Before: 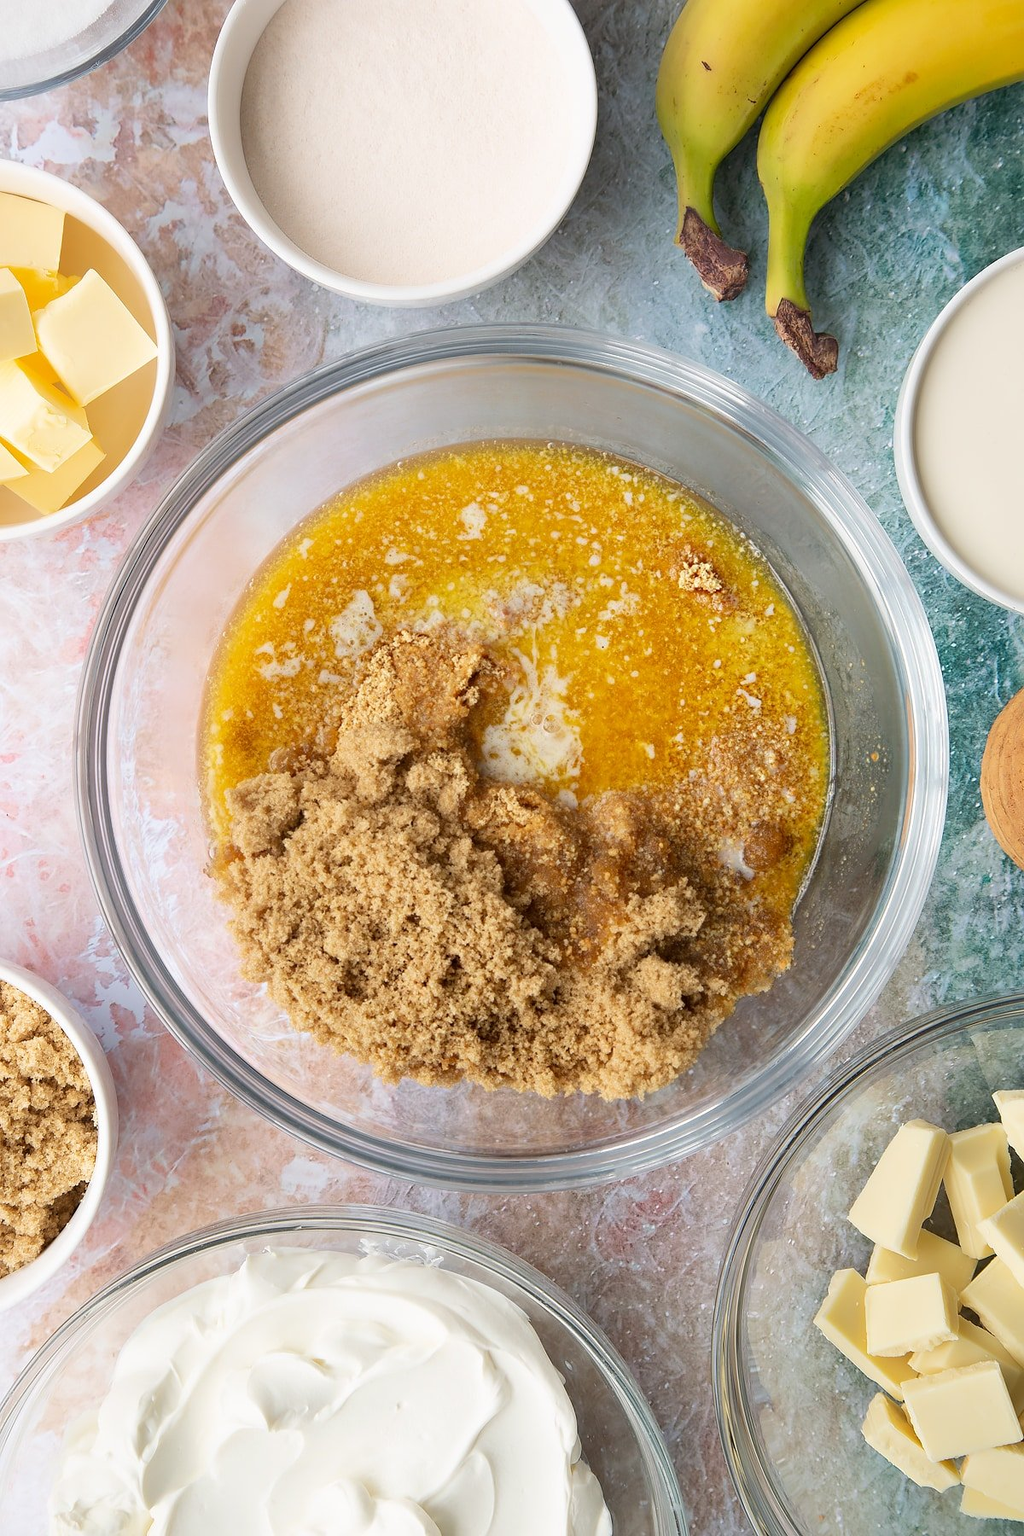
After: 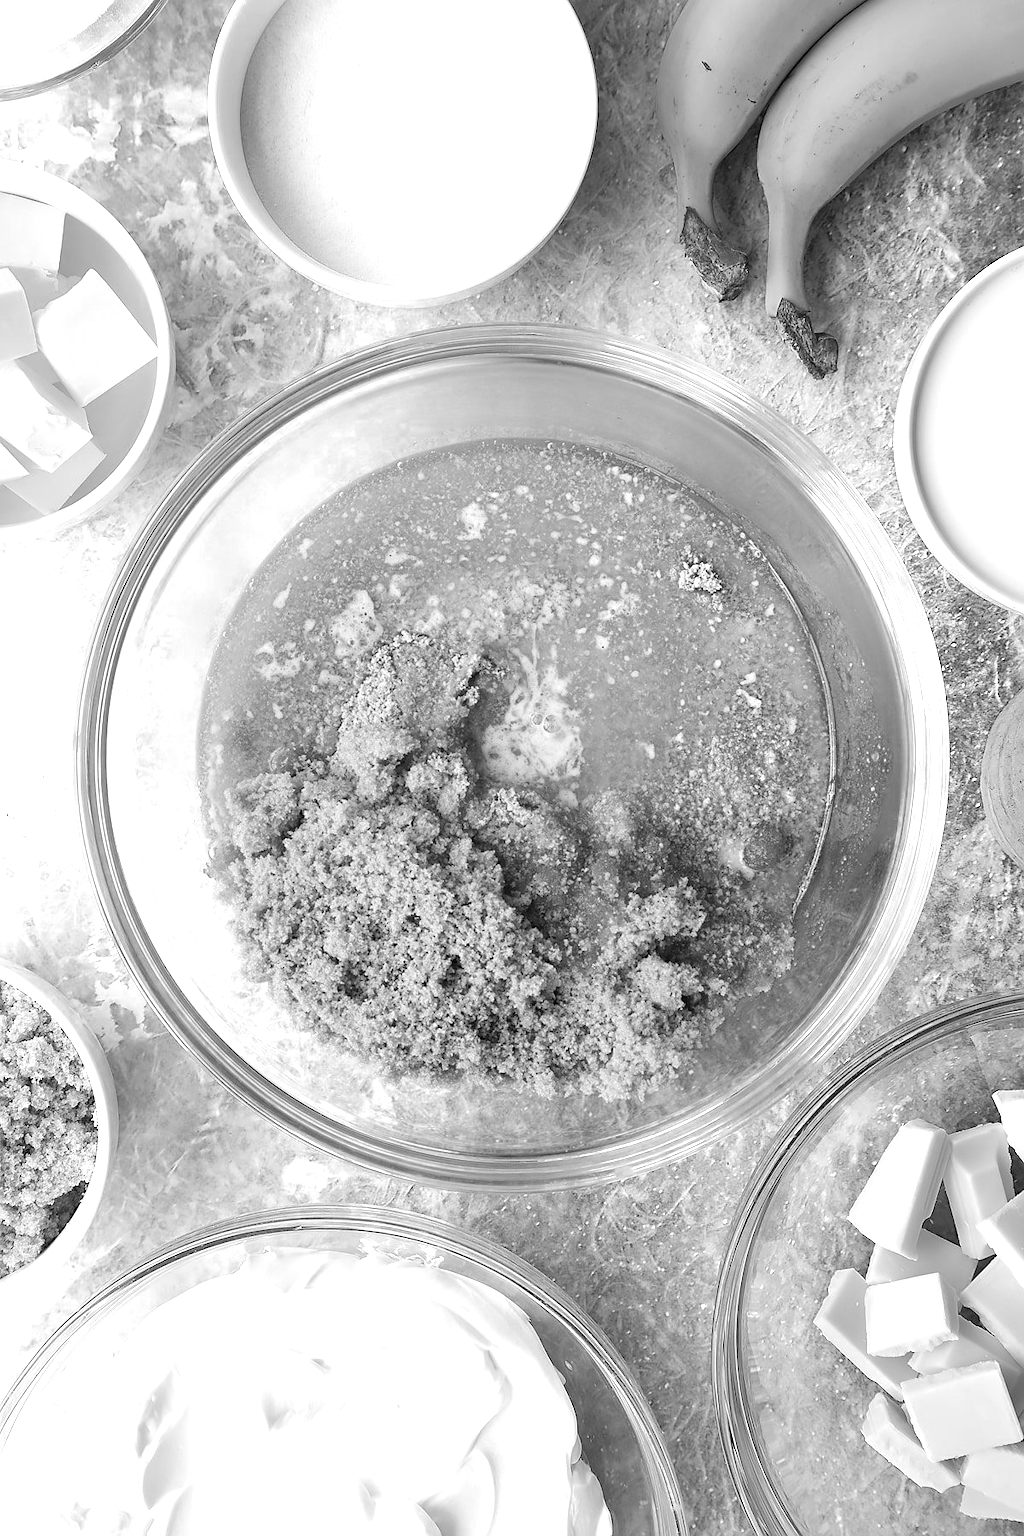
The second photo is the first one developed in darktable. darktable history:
tone equalizer: edges refinement/feathering 500, mask exposure compensation -1.57 EV, preserve details no
sharpen: radius 1.509, amount 0.376, threshold 1.655
color correction: highlights a* 0.068, highlights b* -0.783
color zones: curves: ch0 [(0, 0.613) (0.01, 0.613) (0.245, 0.448) (0.498, 0.529) (0.642, 0.665) (0.879, 0.777) (0.99, 0.613)]; ch1 [(0, 0) (0.143, 0) (0.286, 0) (0.429, 0) (0.571, 0) (0.714, 0) (0.857, 0)]
exposure: black level correction 0, exposure 0.498 EV, compensate exposure bias true, compensate highlight preservation false
